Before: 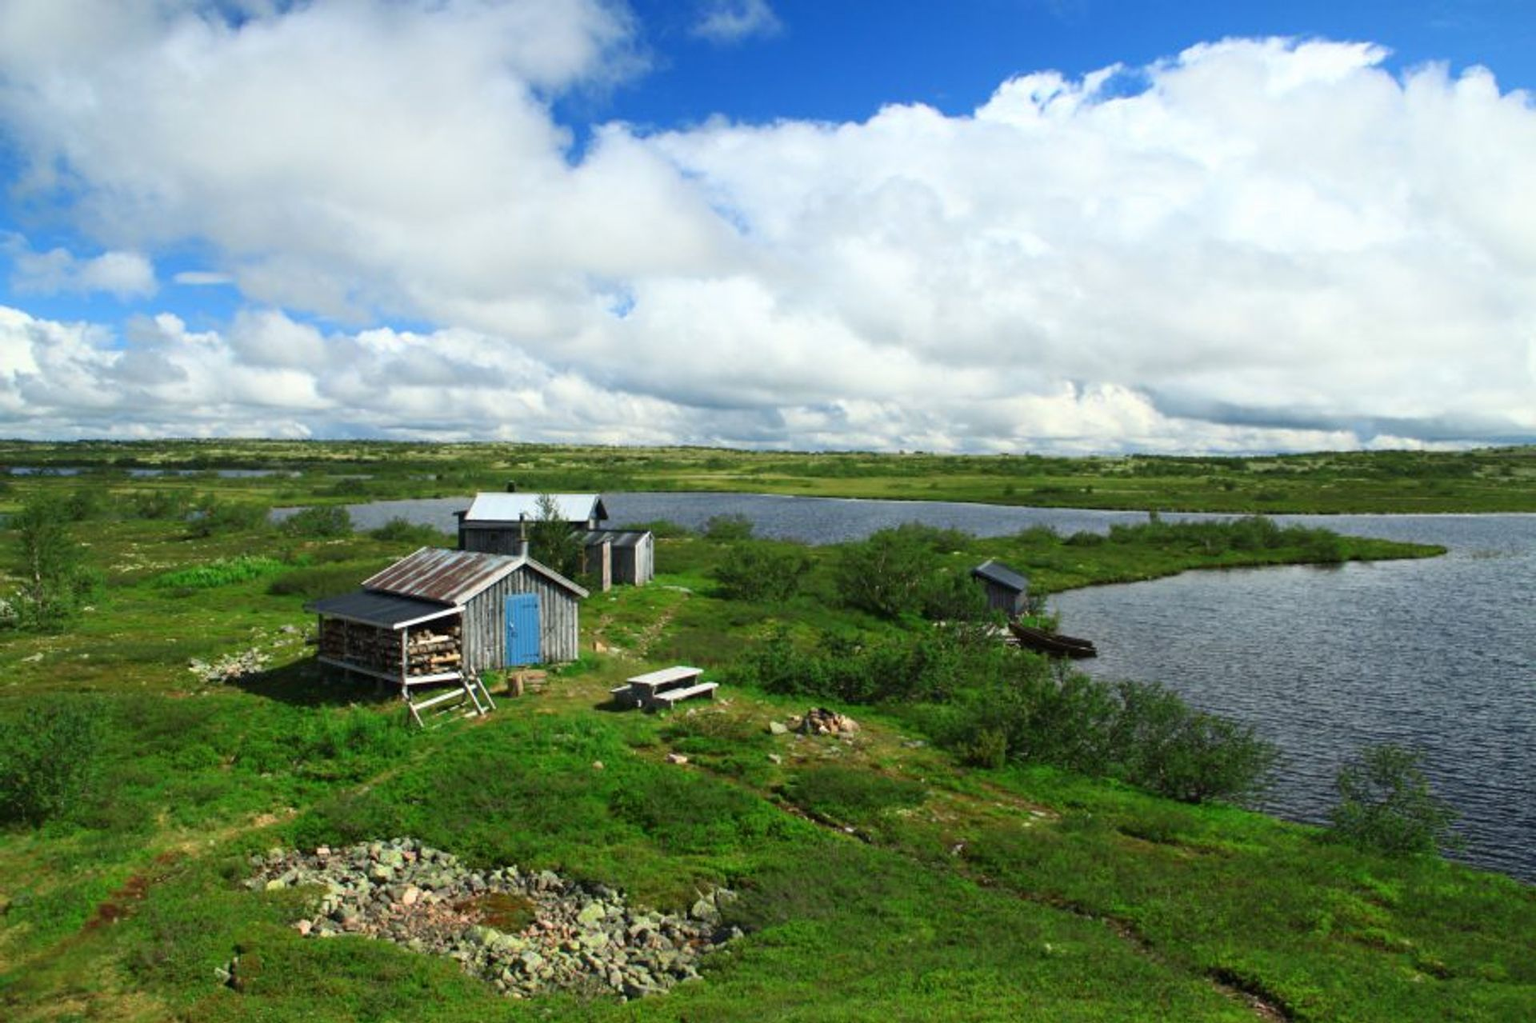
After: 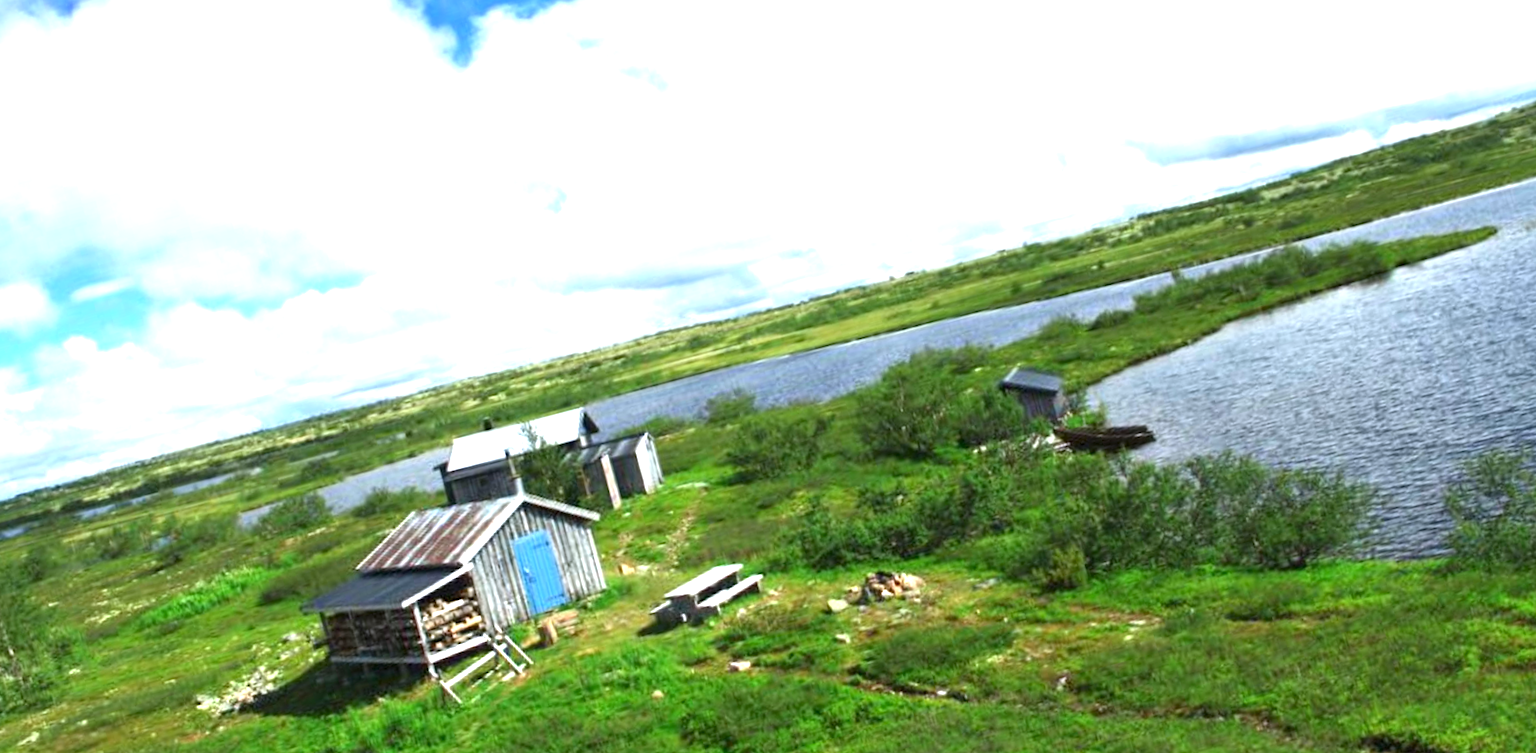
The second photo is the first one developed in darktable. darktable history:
rotate and perspective: rotation -14.8°, crop left 0.1, crop right 0.903, crop top 0.25, crop bottom 0.748
exposure: exposure 1.2 EV, compensate highlight preservation false
white balance: red 0.984, blue 1.059
